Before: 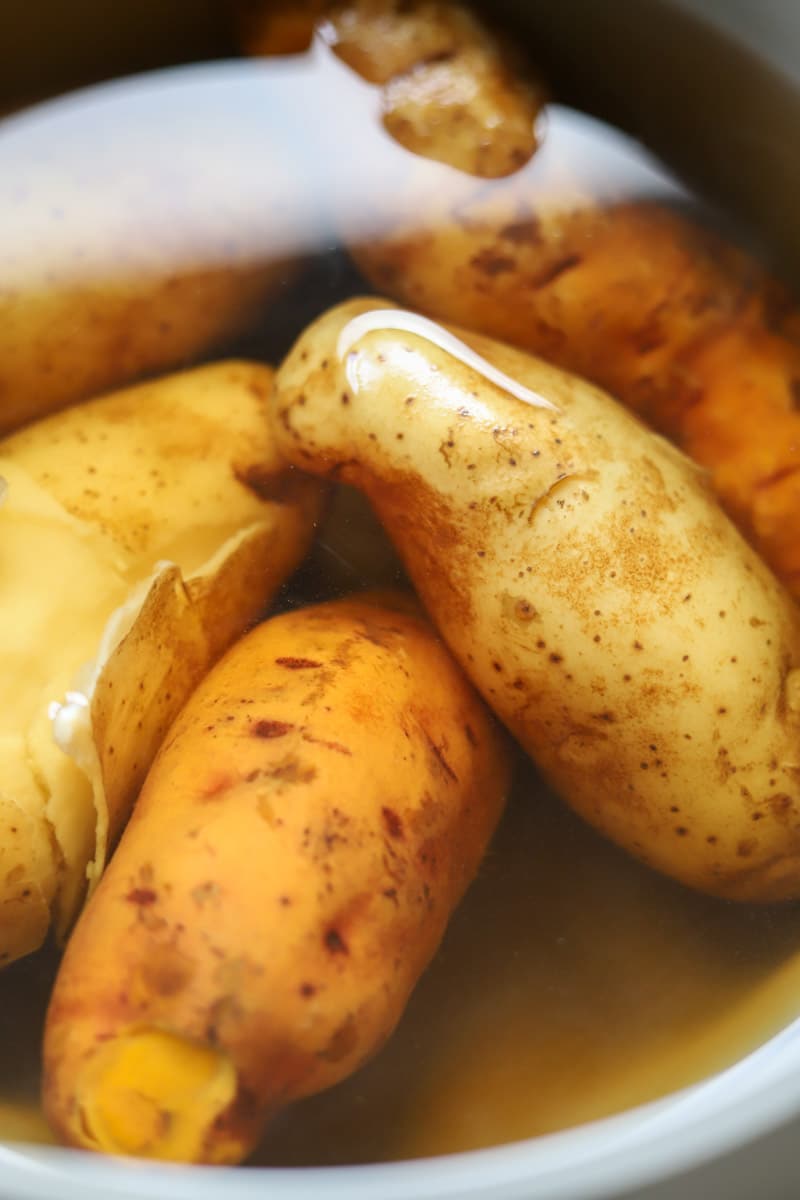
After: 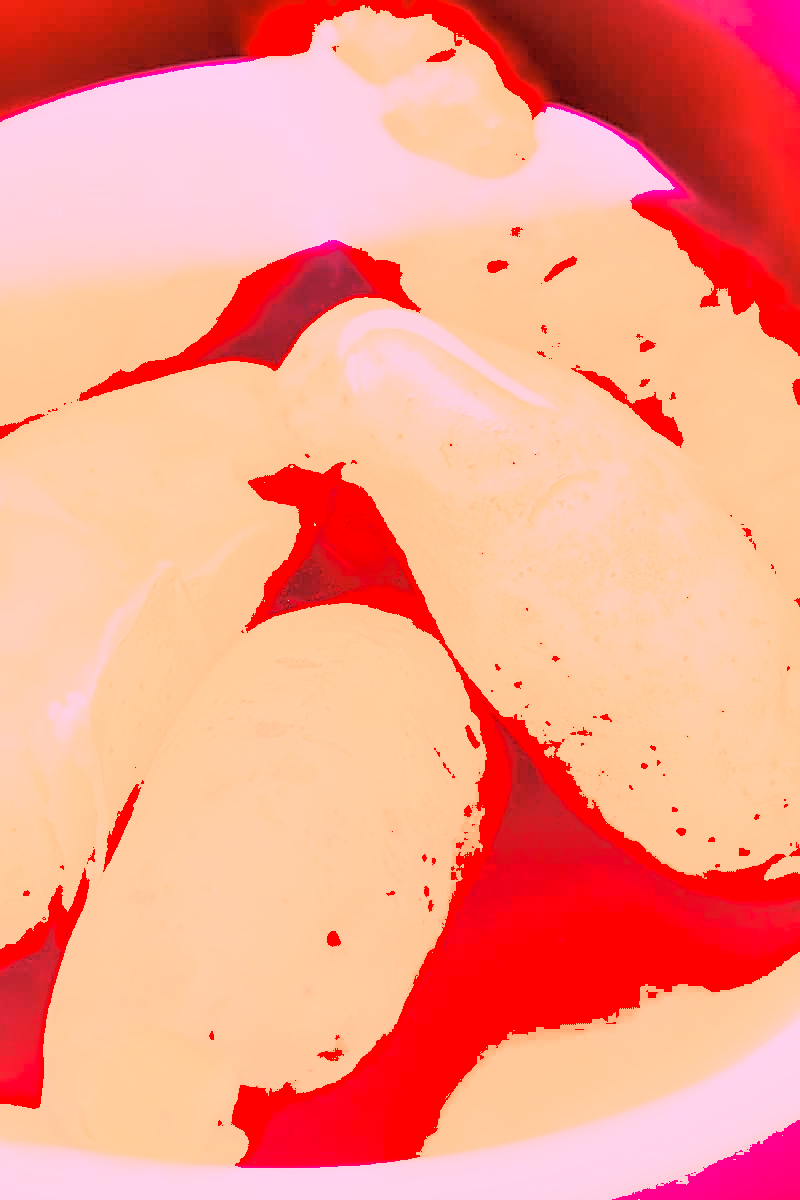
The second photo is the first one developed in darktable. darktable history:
sharpen: on, module defaults
shadows and highlights: on, module defaults
white balance: red 4.26, blue 1.802
